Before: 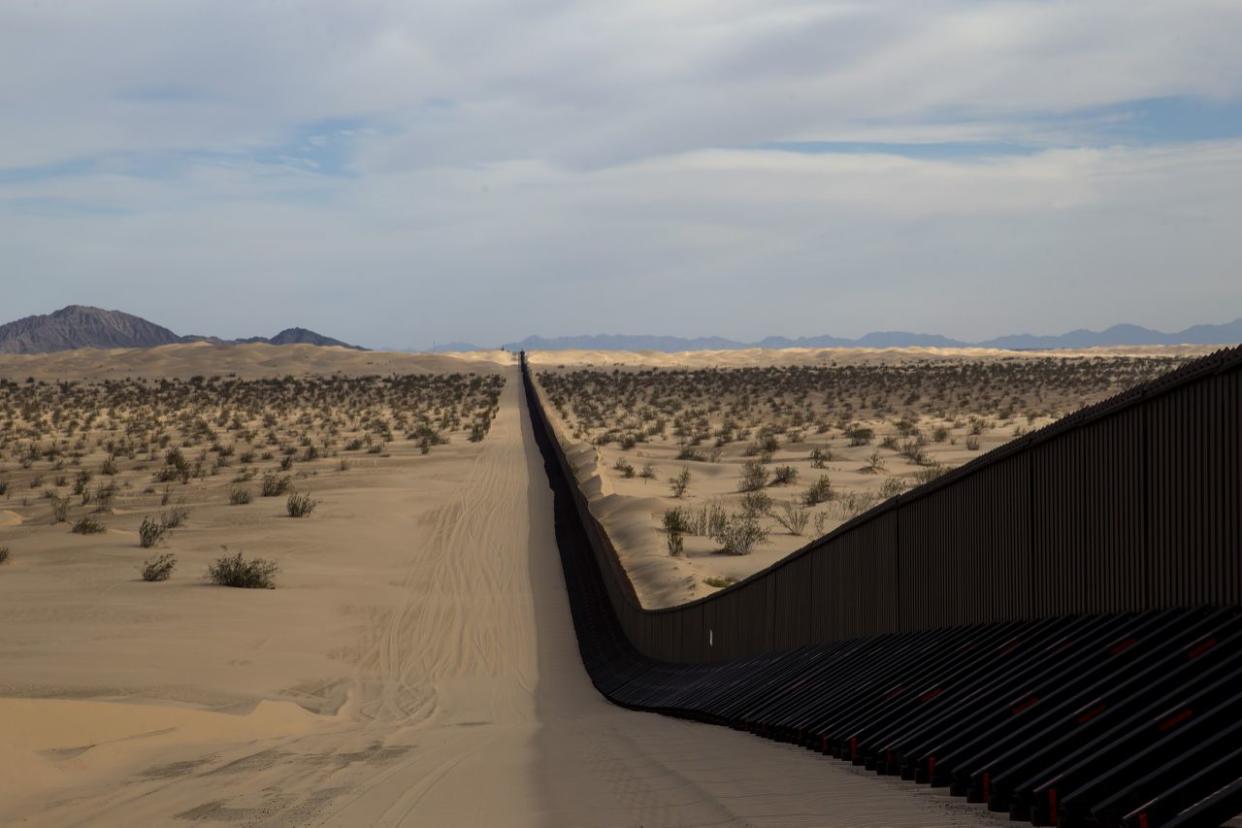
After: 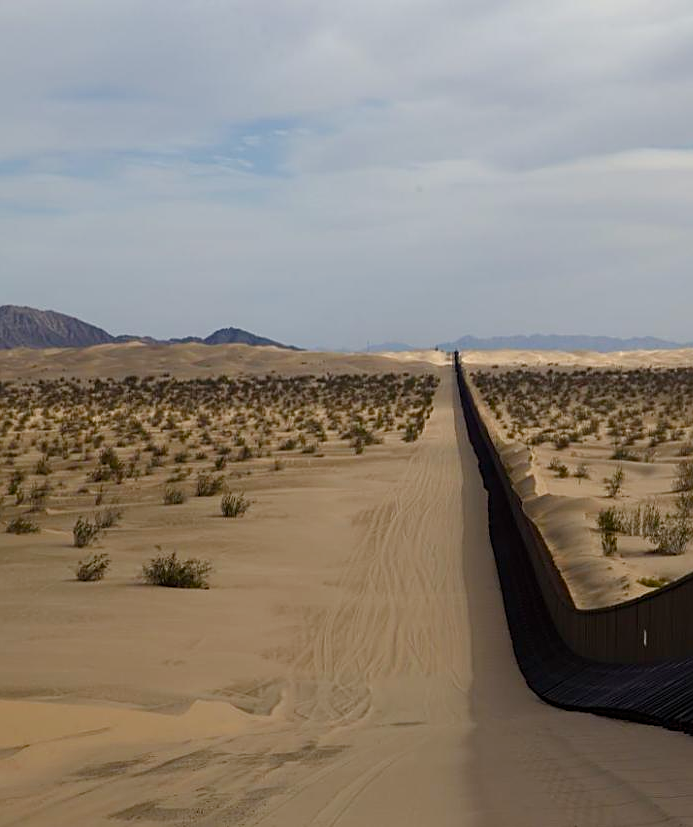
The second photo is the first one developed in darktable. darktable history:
sharpen: on, module defaults
crop: left 5.338%, right 38.812%
color balance rgb: perceptual saturation grading › global saturation 20%, perceptual saturation grading › highlights -50.08%, perceptual saturation grading › shadows 31.201%, global vibrance 20%
